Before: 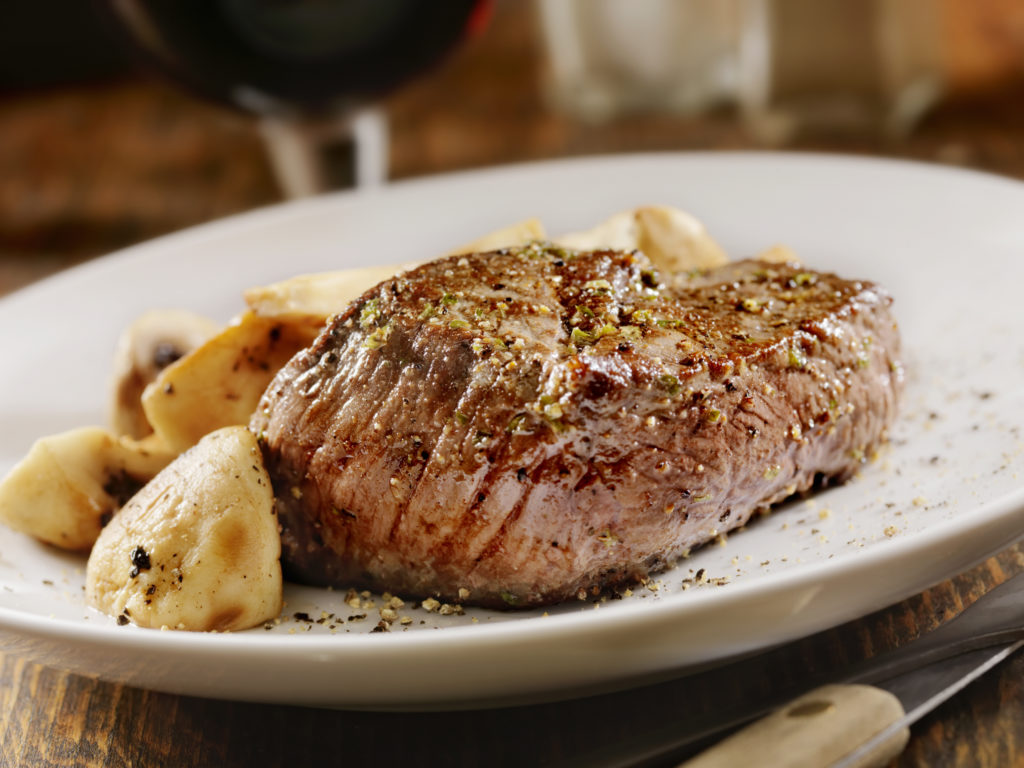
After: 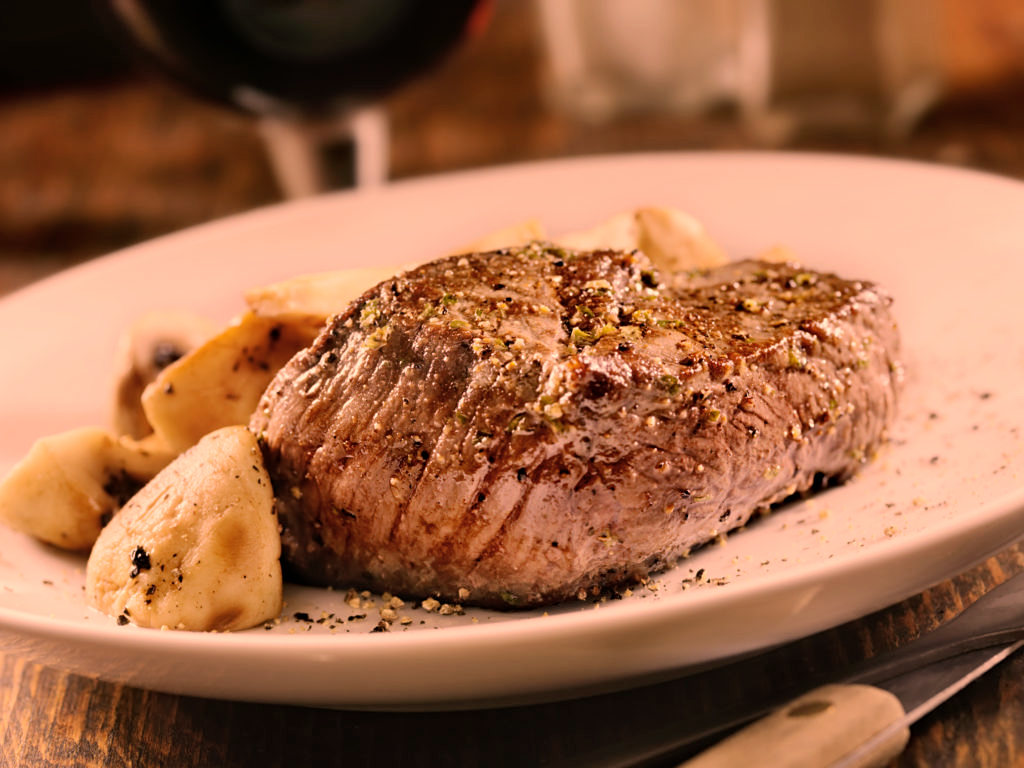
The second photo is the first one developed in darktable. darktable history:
sharpen: amount 0.216
color correction: highlights a* 39.79, highlights b* 39.81, saturation 0.693
shadows and highlights: shadows 37.2, highlights -28.14, highlights color adjustment 0.093%, soften with gaussian
